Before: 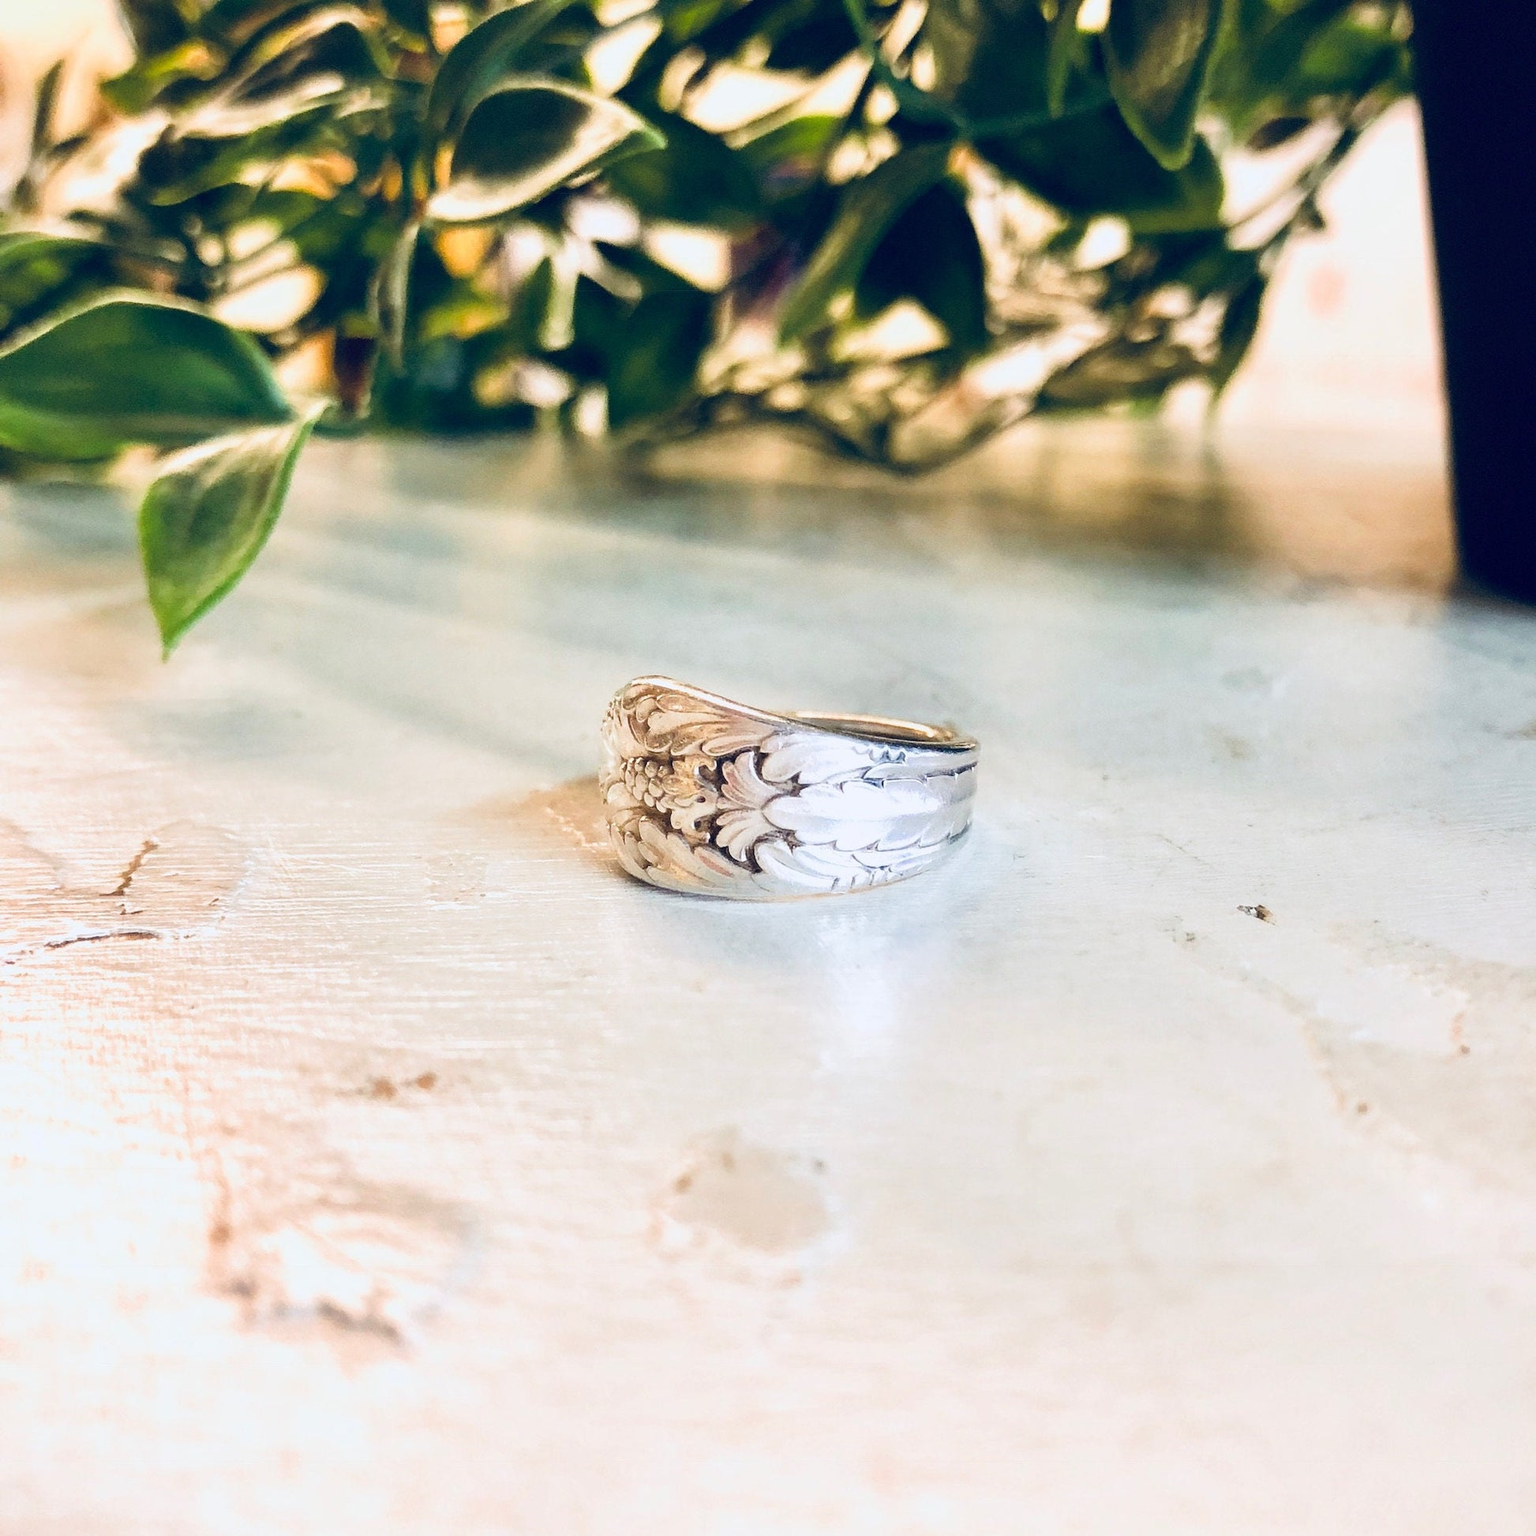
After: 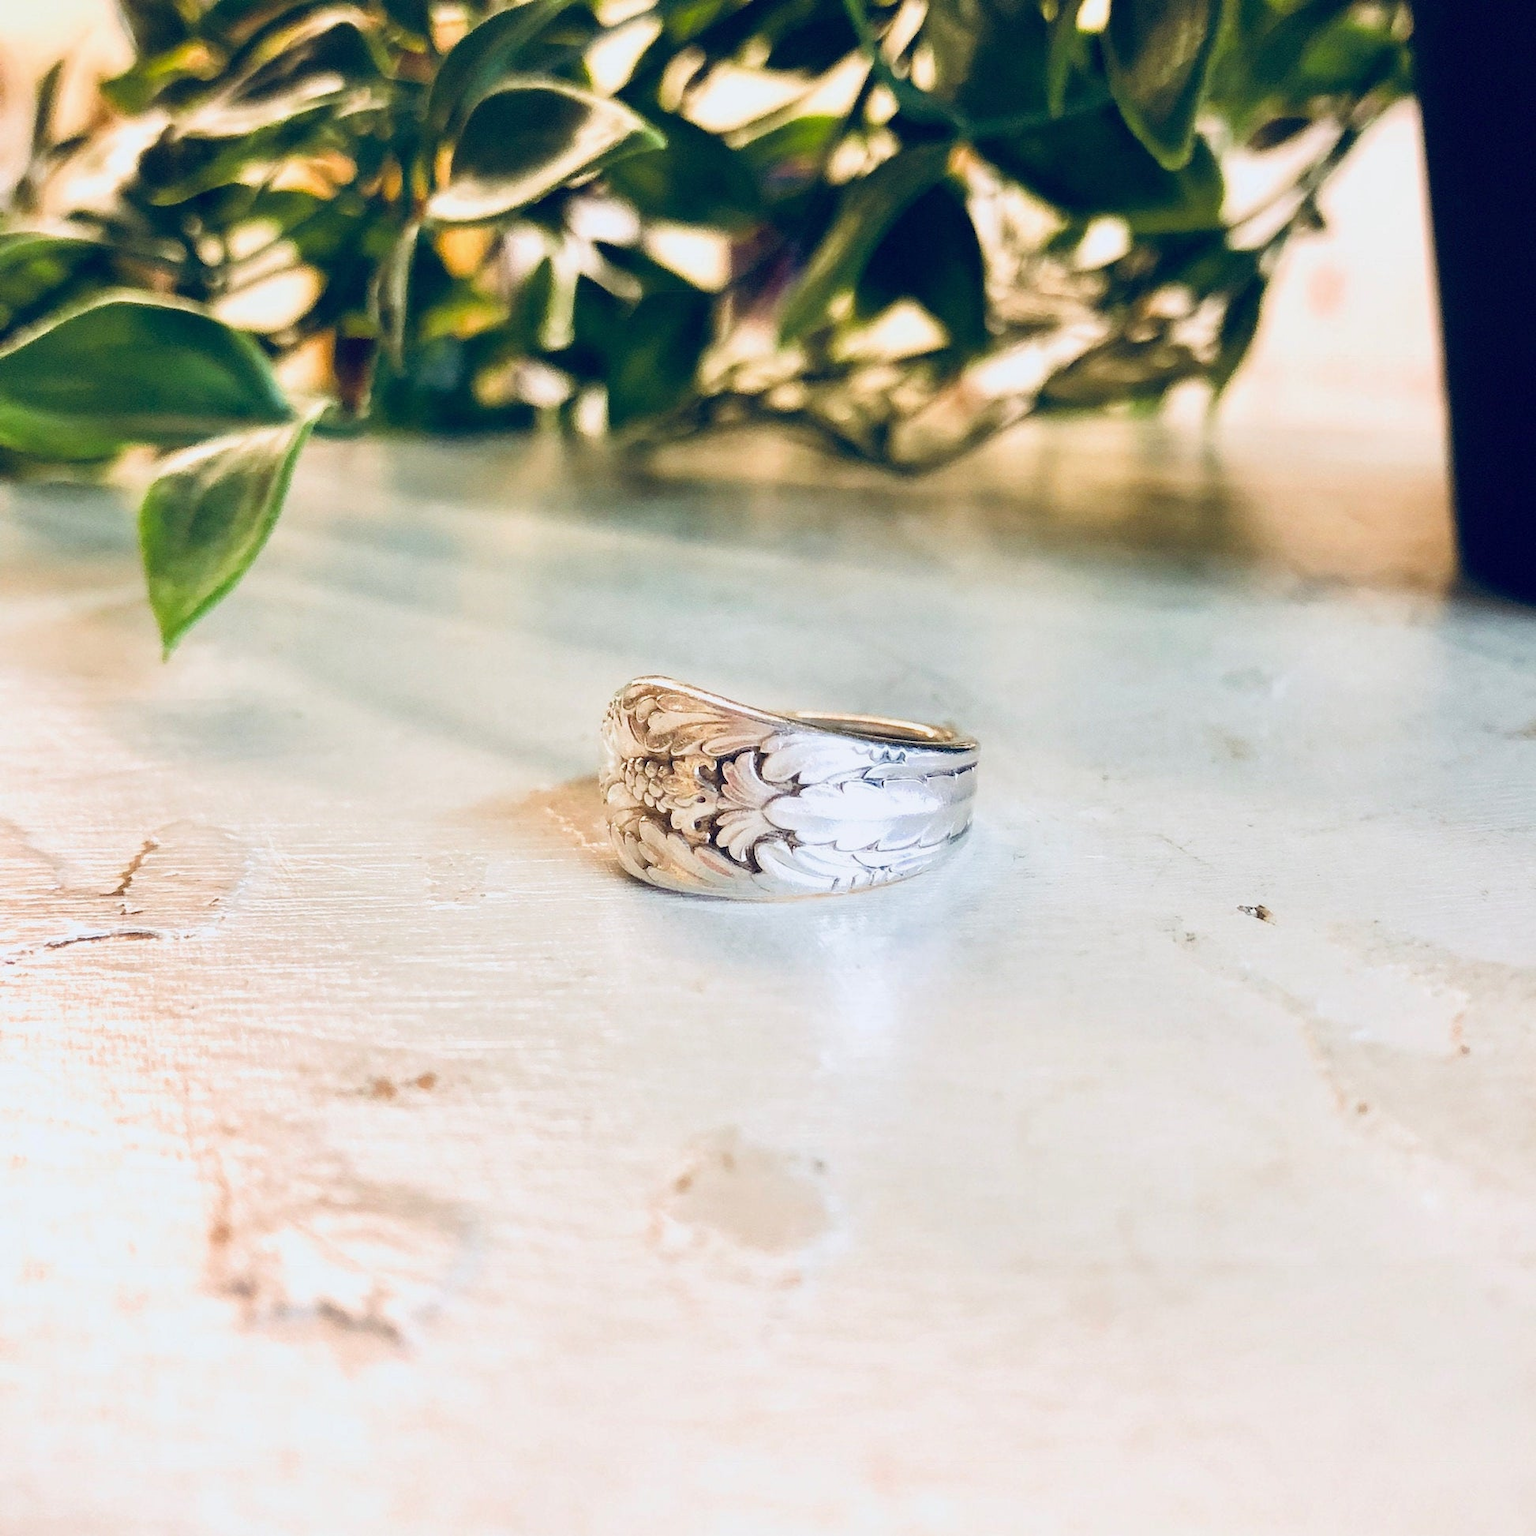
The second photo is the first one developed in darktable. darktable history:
tone equalizer: -7 EV 0.167 EV, -6 EV 0.14 EV, -5 EV 0.087 EV, -4 EV 0.031 EV, -2 EV -0.027 EV, -1 EV -0.062 EV, +0 EV -0.064 EV, edges refinement/feathering 500, mask exposure compensation -1.57 EV, preserve details no
